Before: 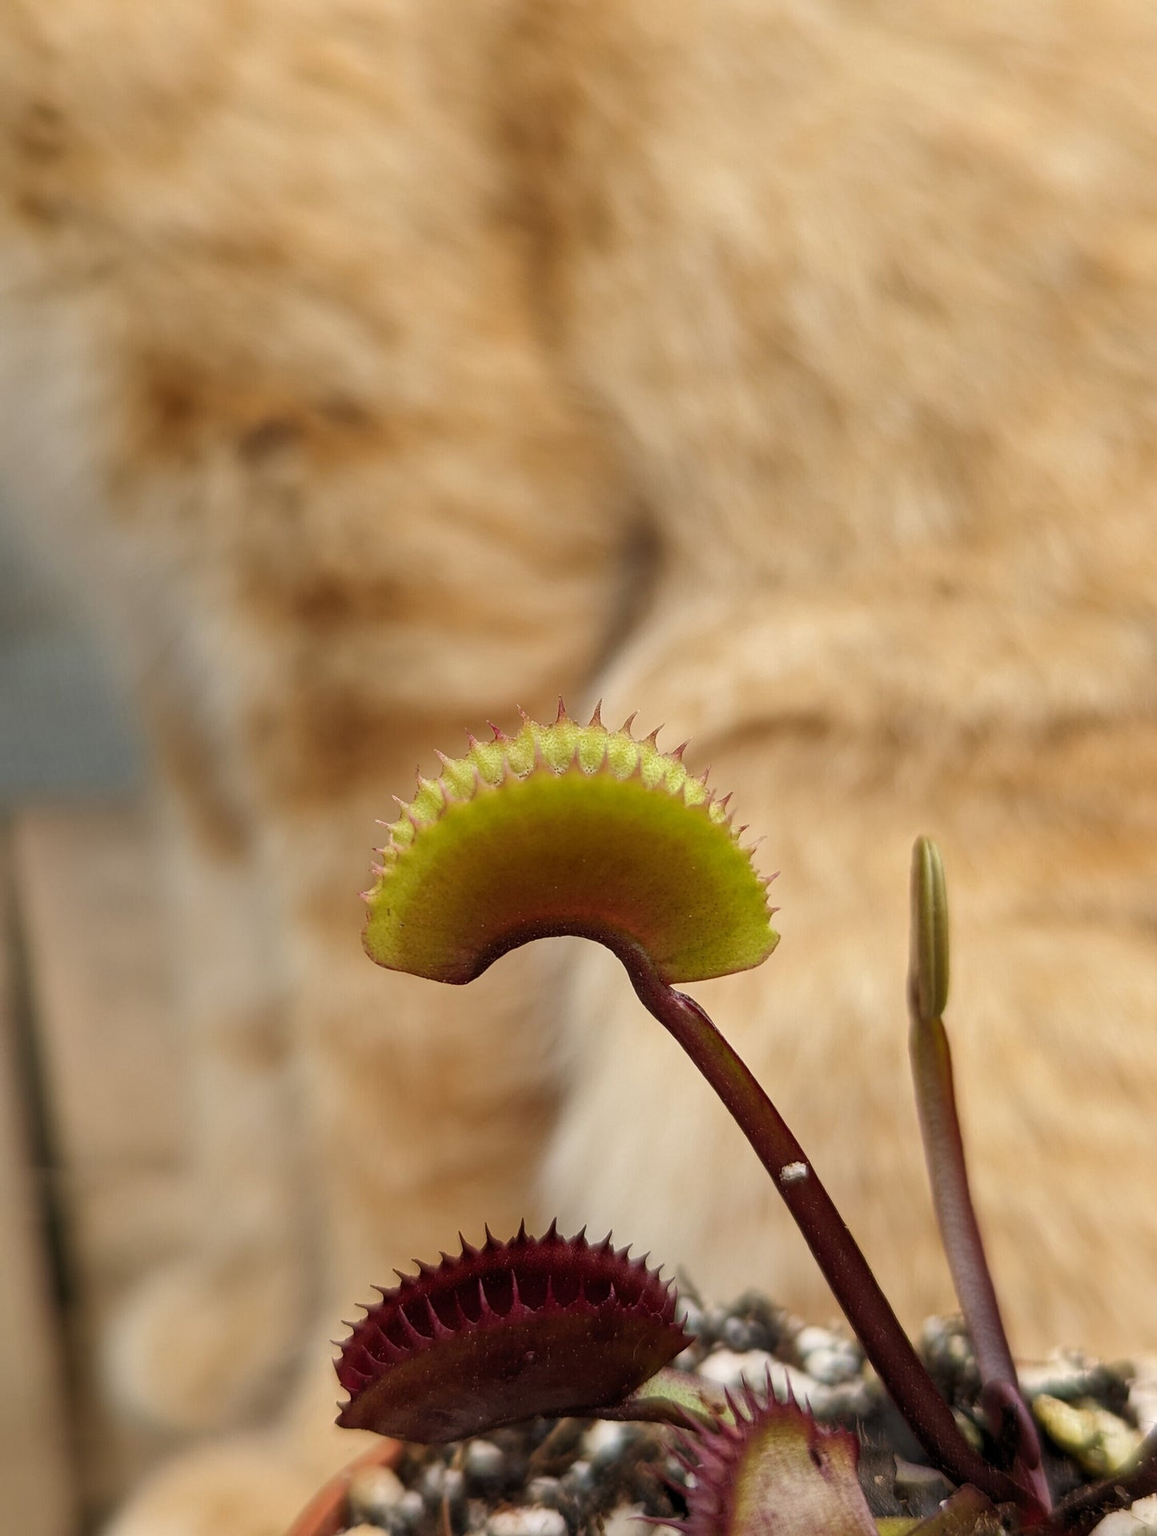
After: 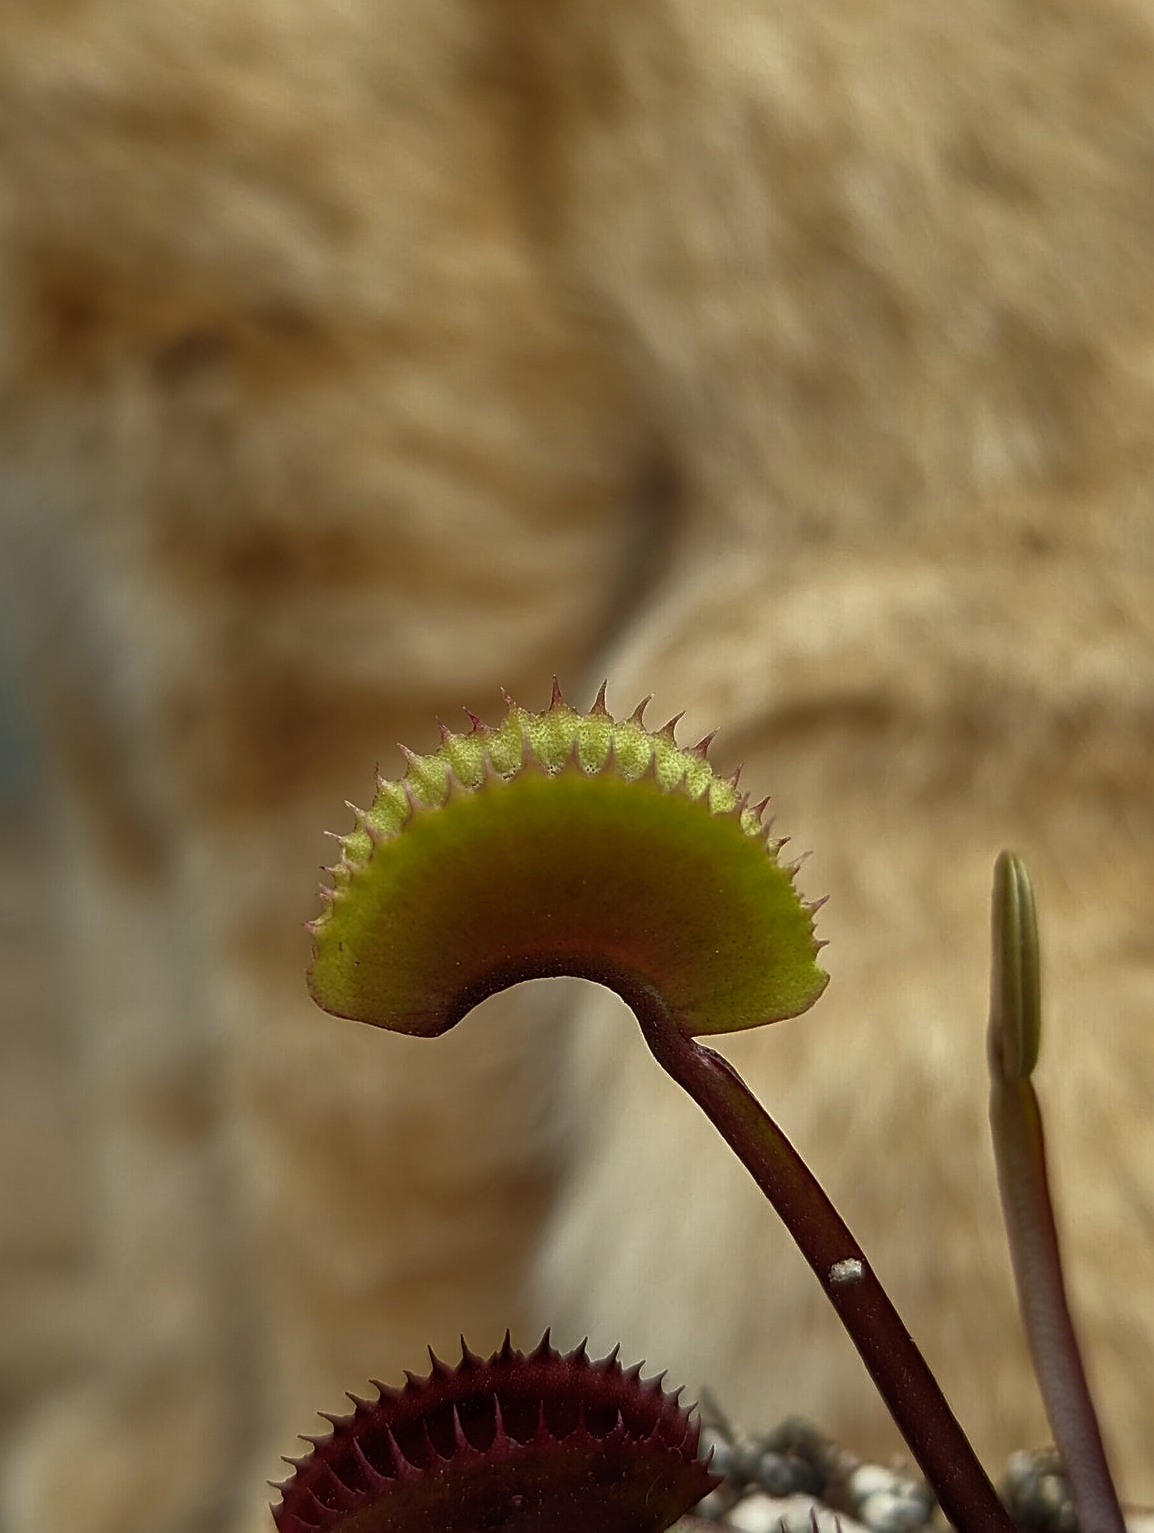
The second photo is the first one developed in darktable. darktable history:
white balance: emerald 1
crop and rotate: left 10.071%, top 10.071%, right 10.02%, bottom 10.02%
color correction: highlights a* -4.73, highlights b* 5.06, saturation 0.97
rgb curve: curves: ch0 [(0, 0) (0.415, 0.237) (1, 1)]
sharpen: on, module defaults
